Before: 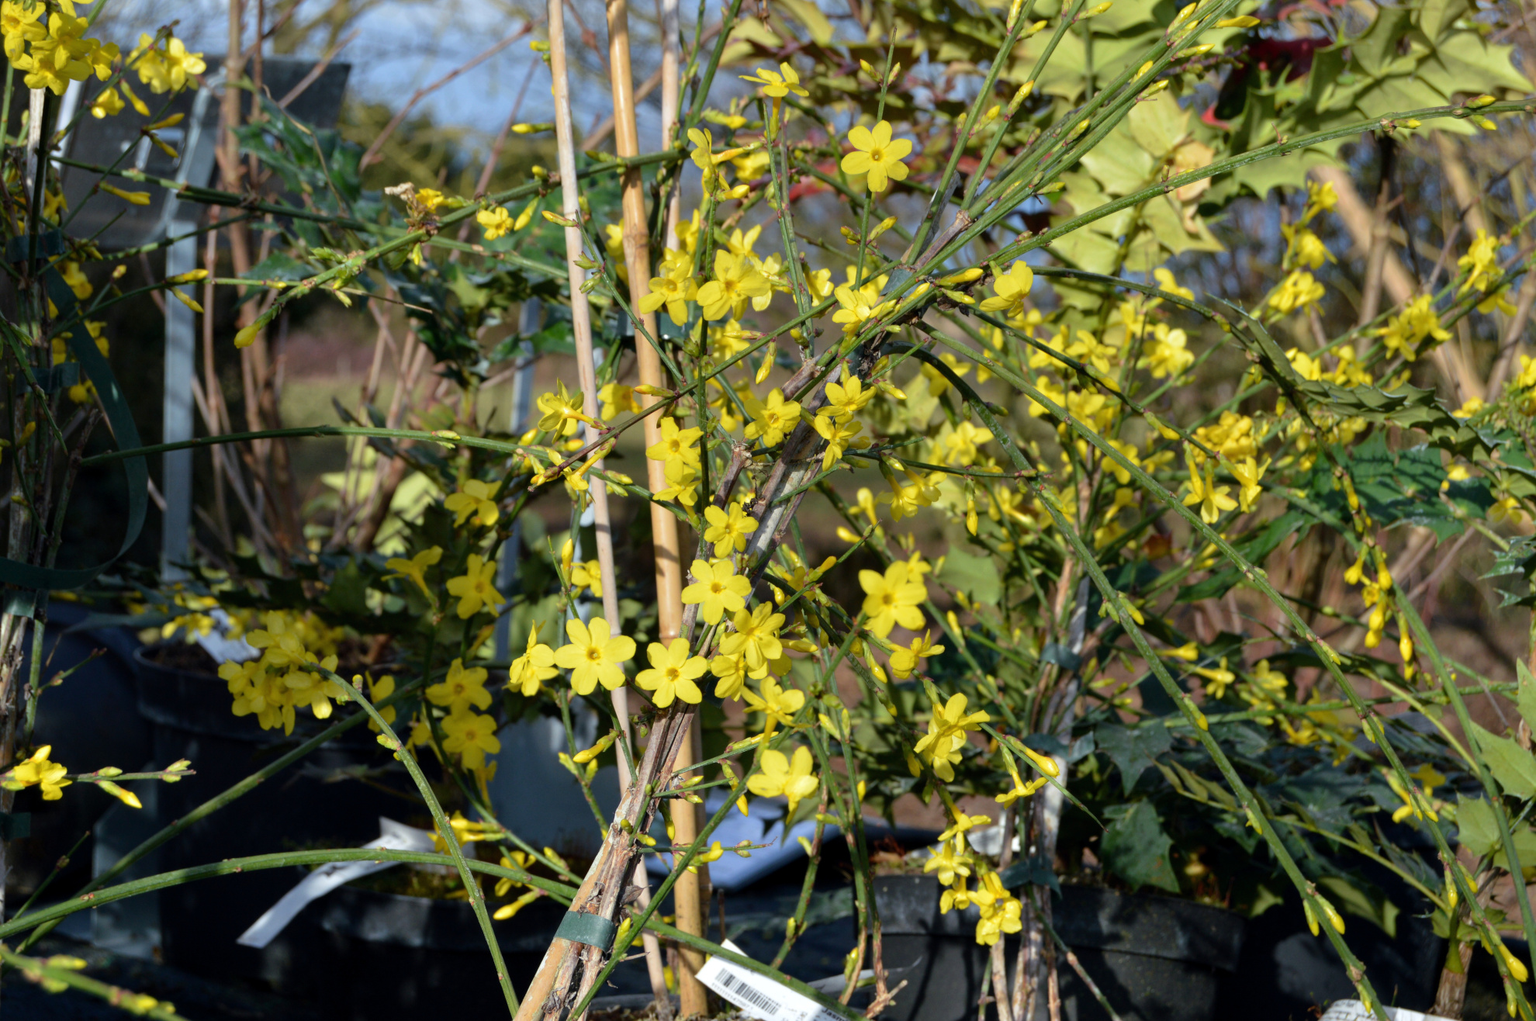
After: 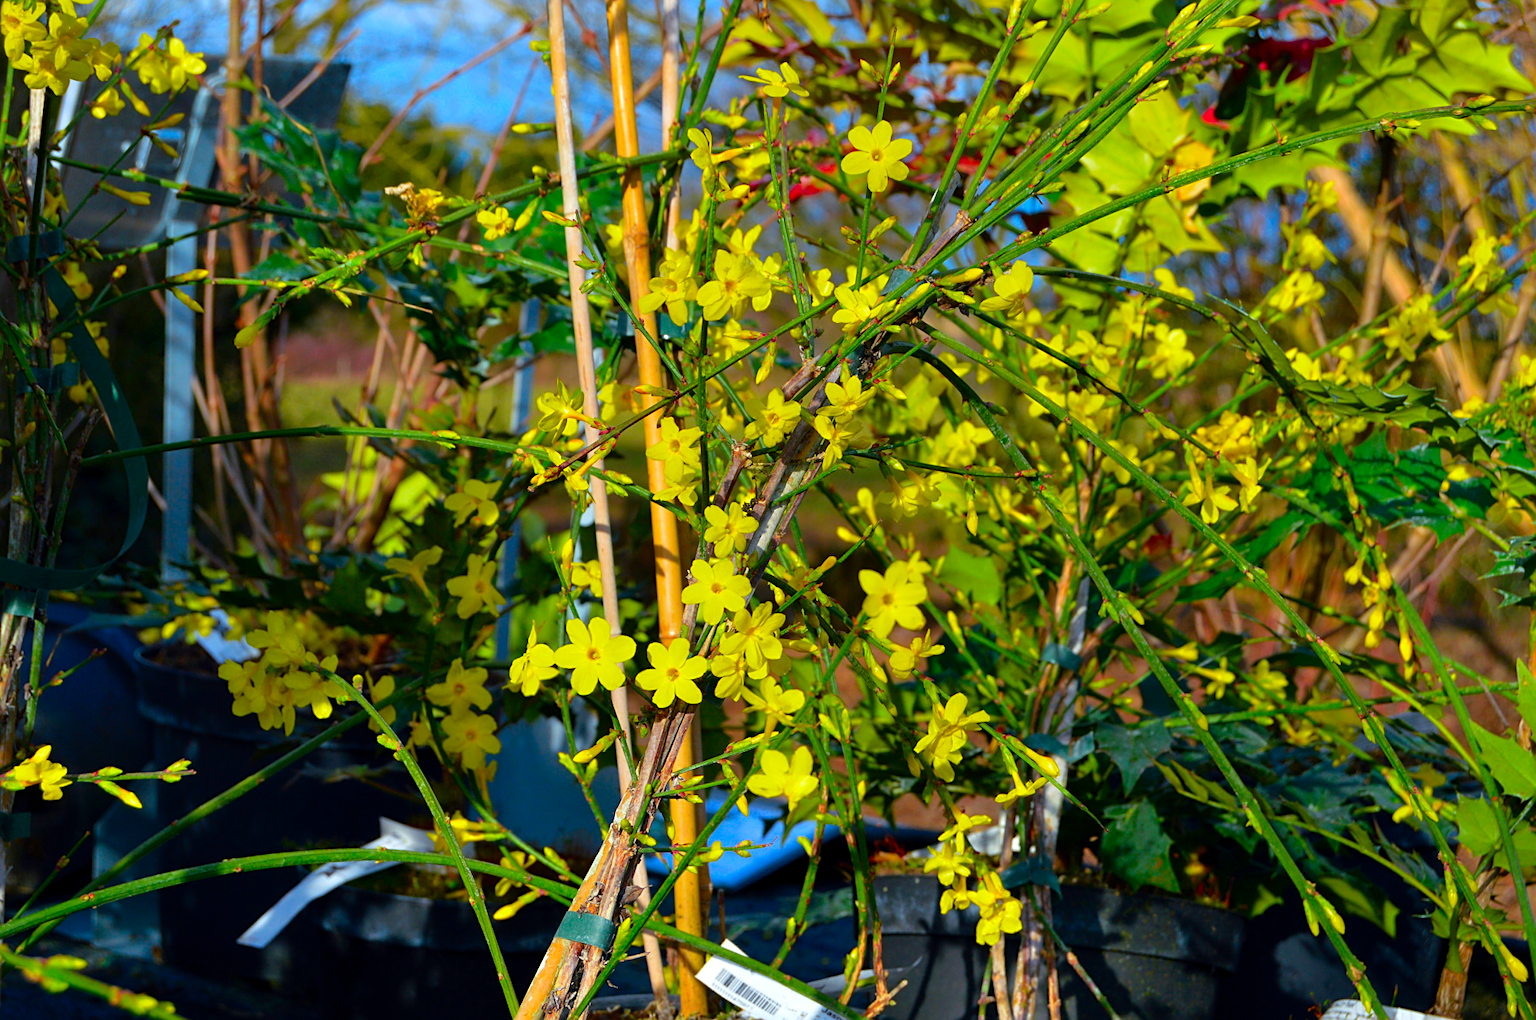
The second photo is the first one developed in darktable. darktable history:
color correction: saturation 2.15
sharpen: on, module defaults
